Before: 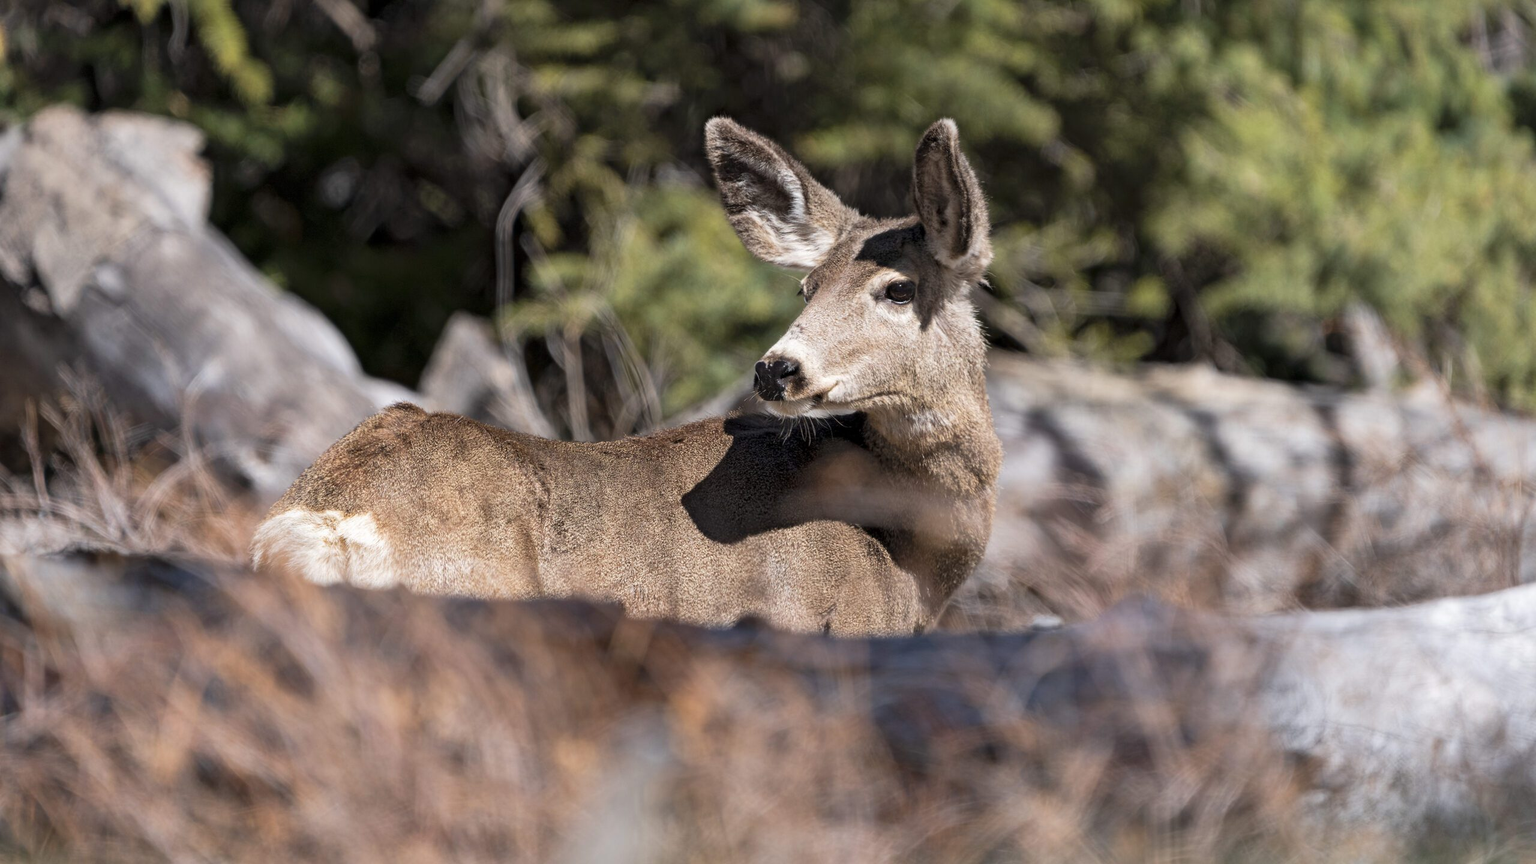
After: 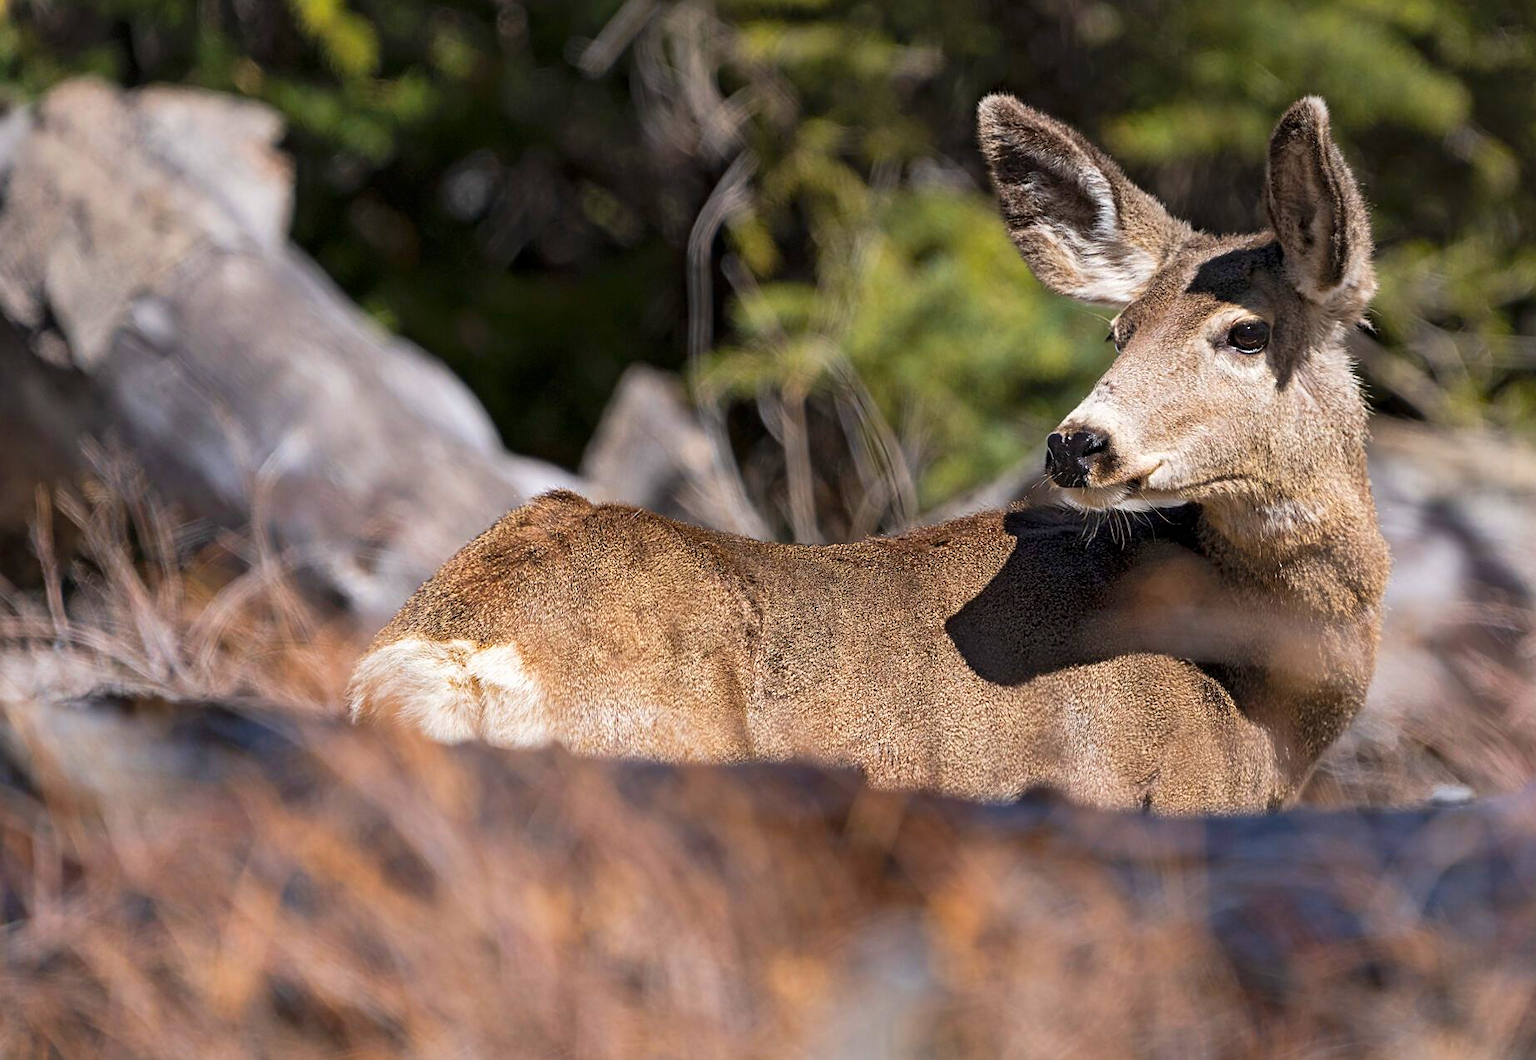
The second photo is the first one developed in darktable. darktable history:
sharpen: on, module defaults
crop: top 5.736%, right 27.865%, bottom 5.779%
contrast brightness saturation: saturation 0.504
